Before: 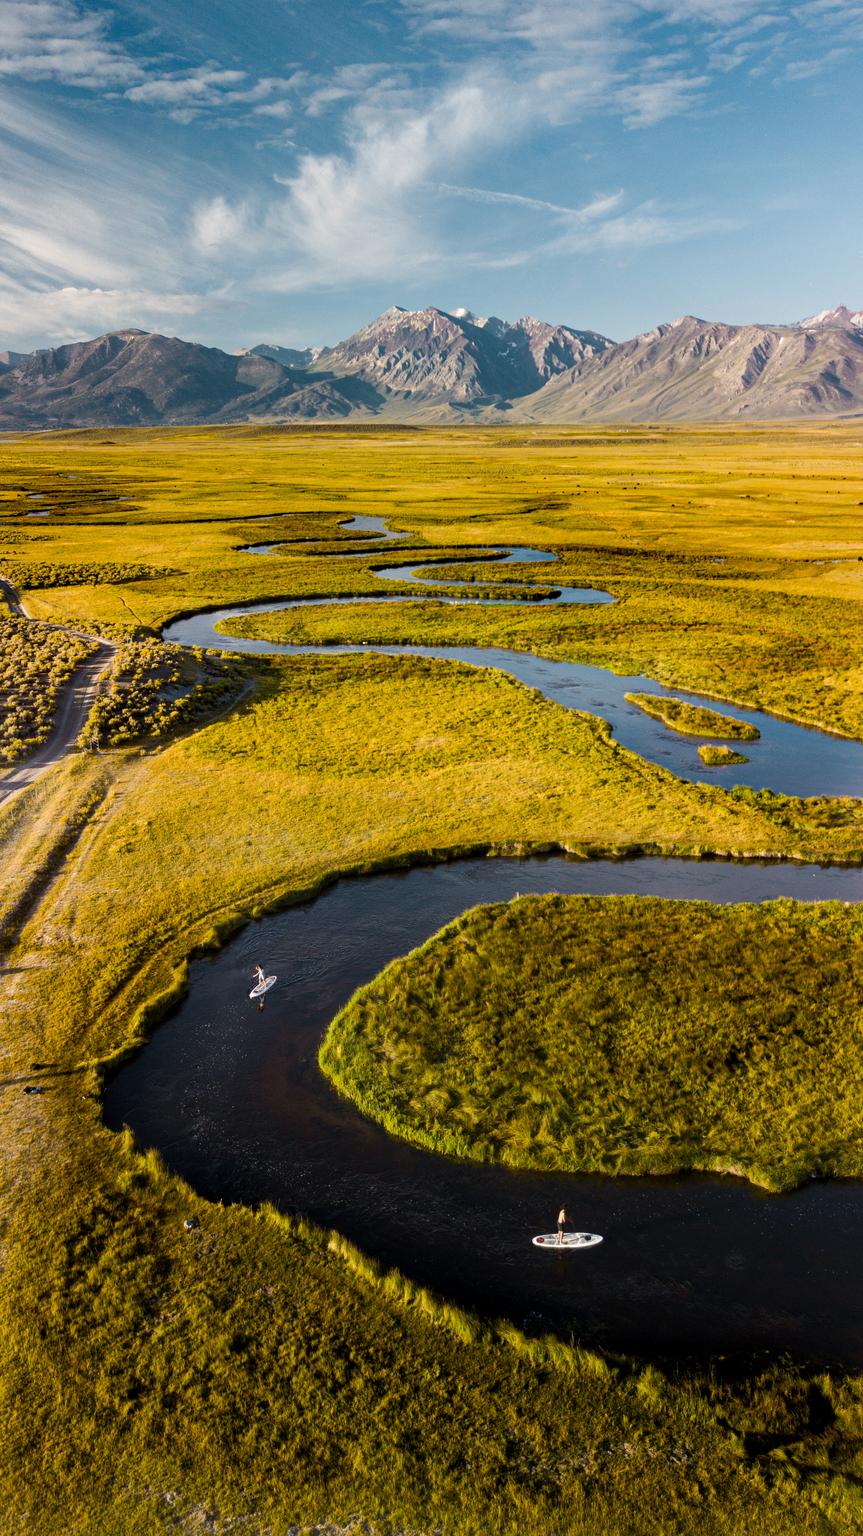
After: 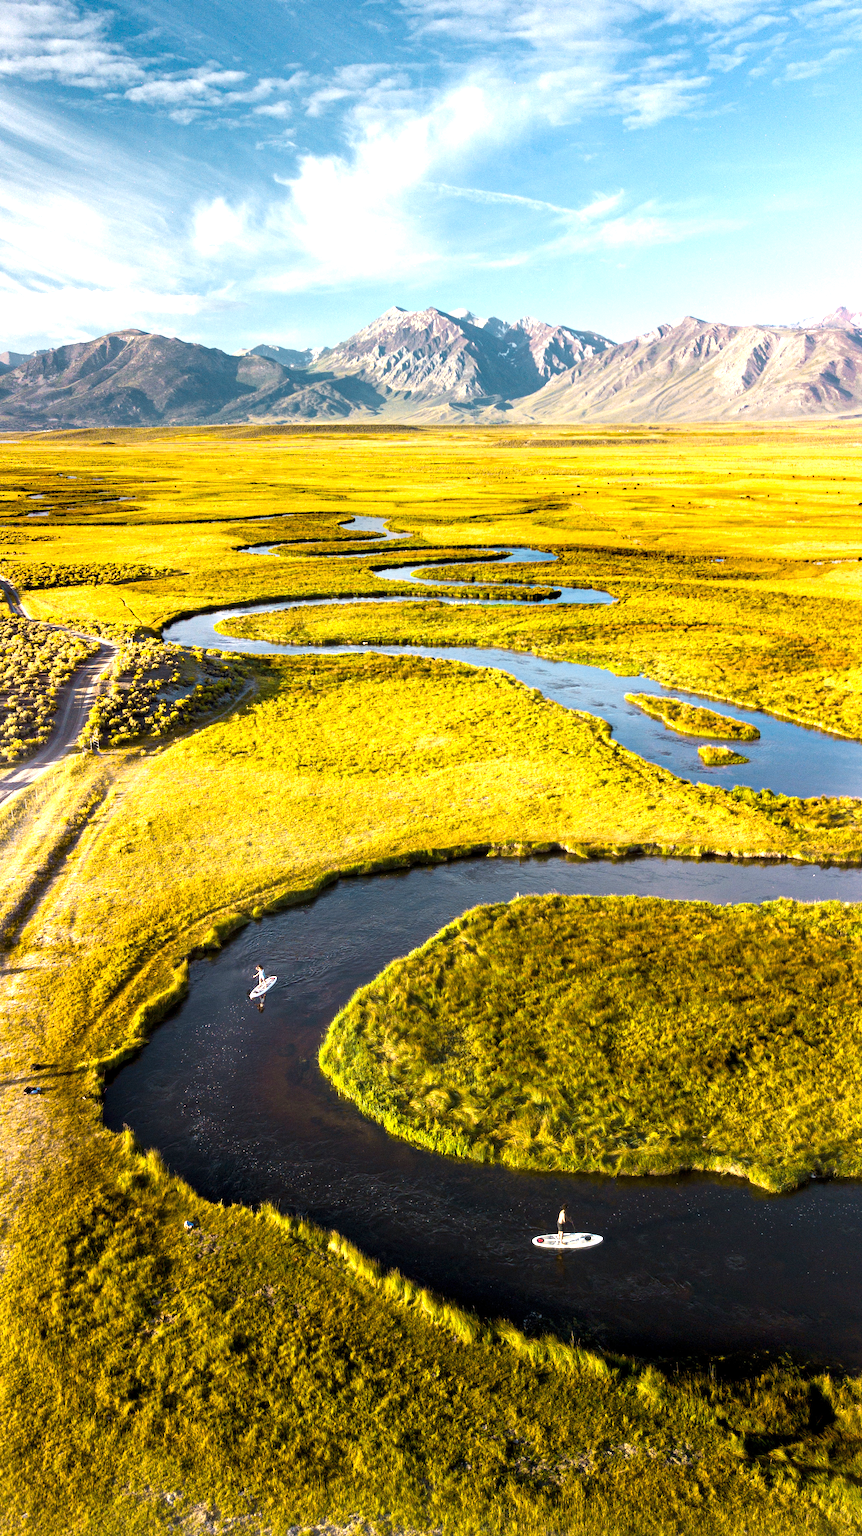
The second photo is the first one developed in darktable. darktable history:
color correction: highlights a* -0.323, highlights b* -0.091
exposure: exposure 1.48 EV, compensate exposure bias true, compensate highlight preservation false
